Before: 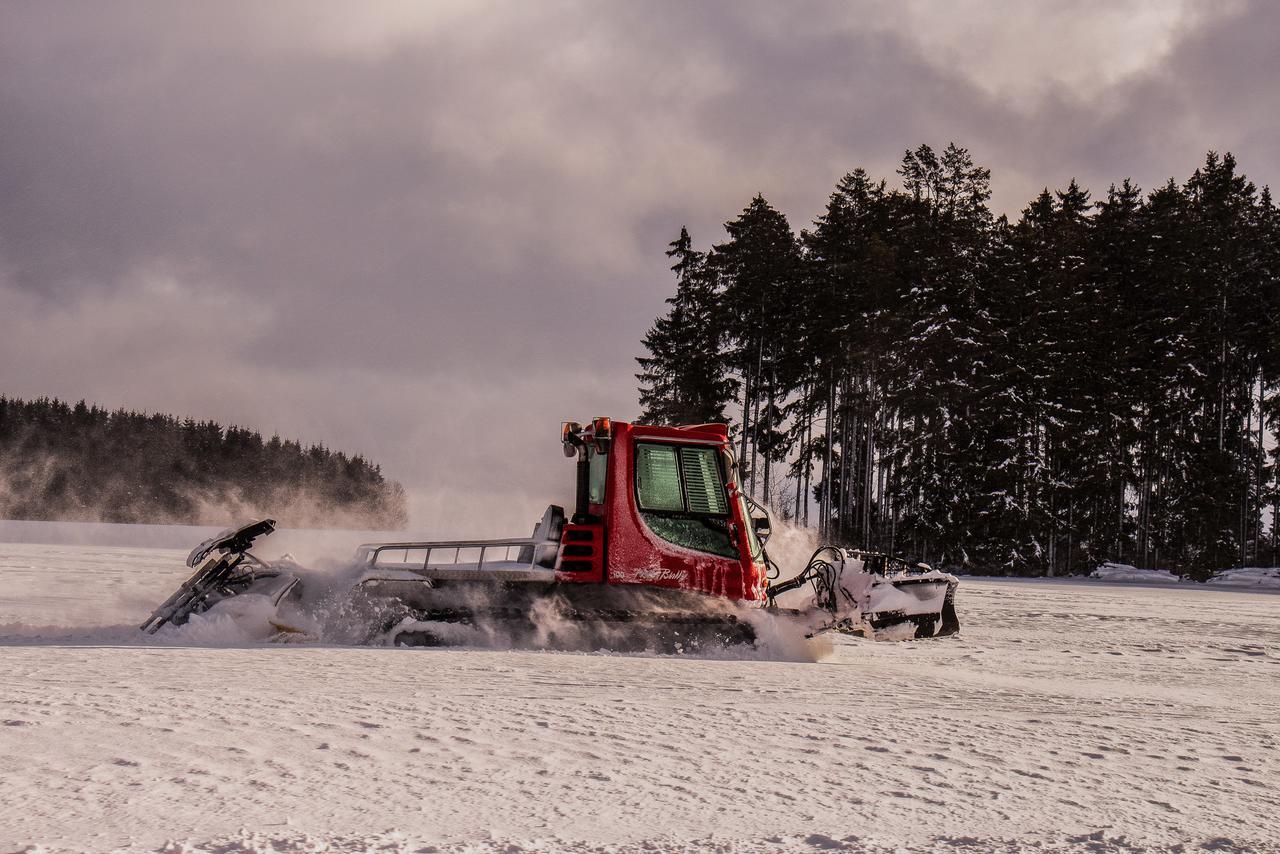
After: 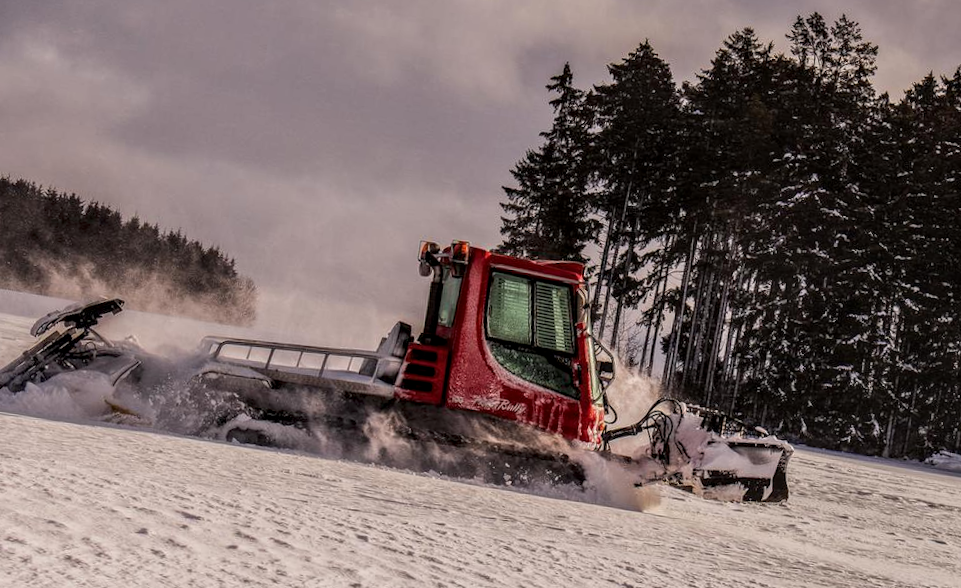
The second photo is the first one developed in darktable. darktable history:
crop and rotate: angle -3.37°, left 9.79%, top 20.73%, right 12.42%, bottom 11.82%
local contrast: on, module defaults
rotate and perspective: rotation 4.1°, automatic cropping off
